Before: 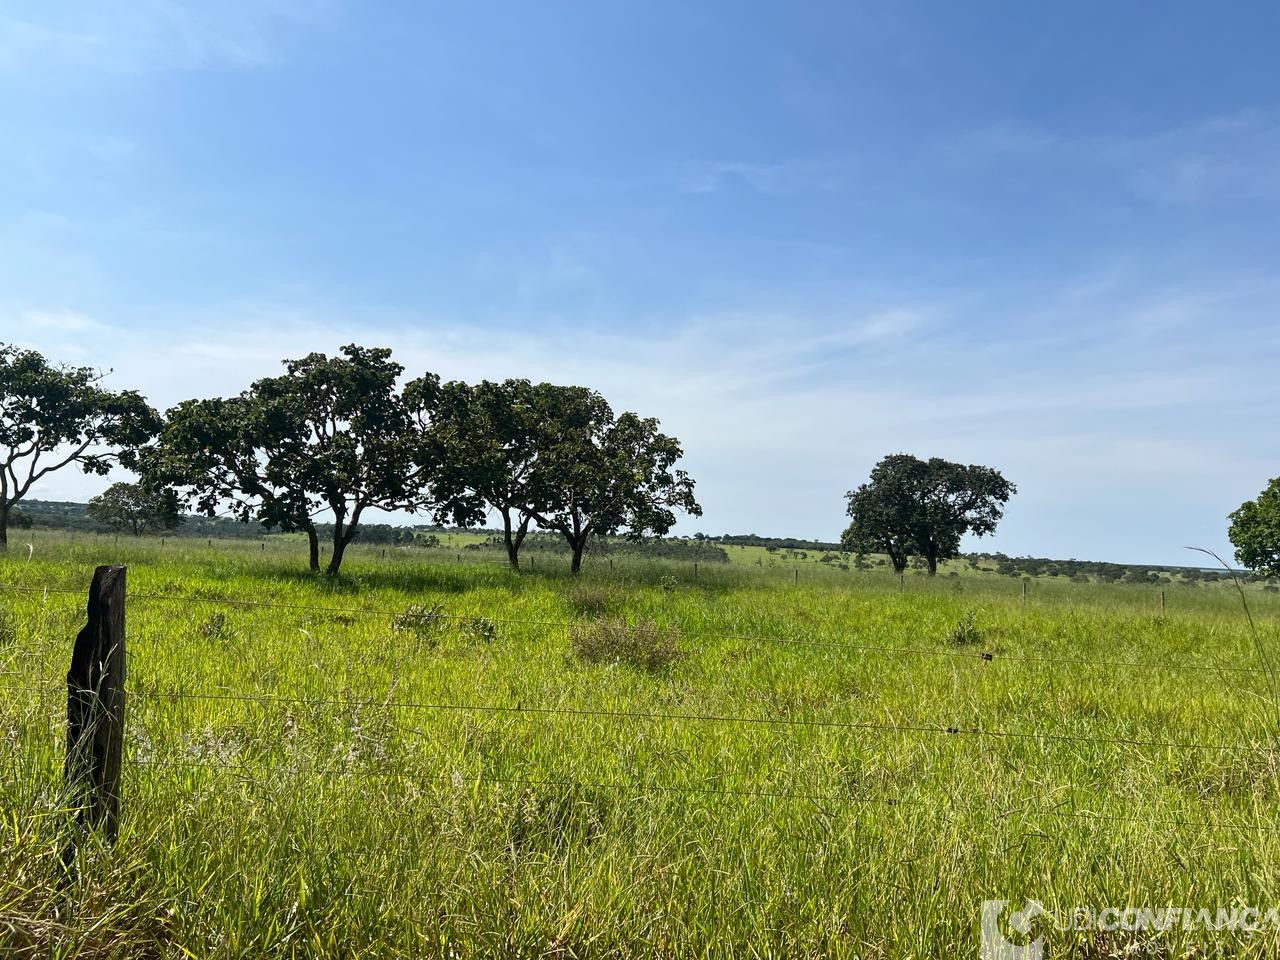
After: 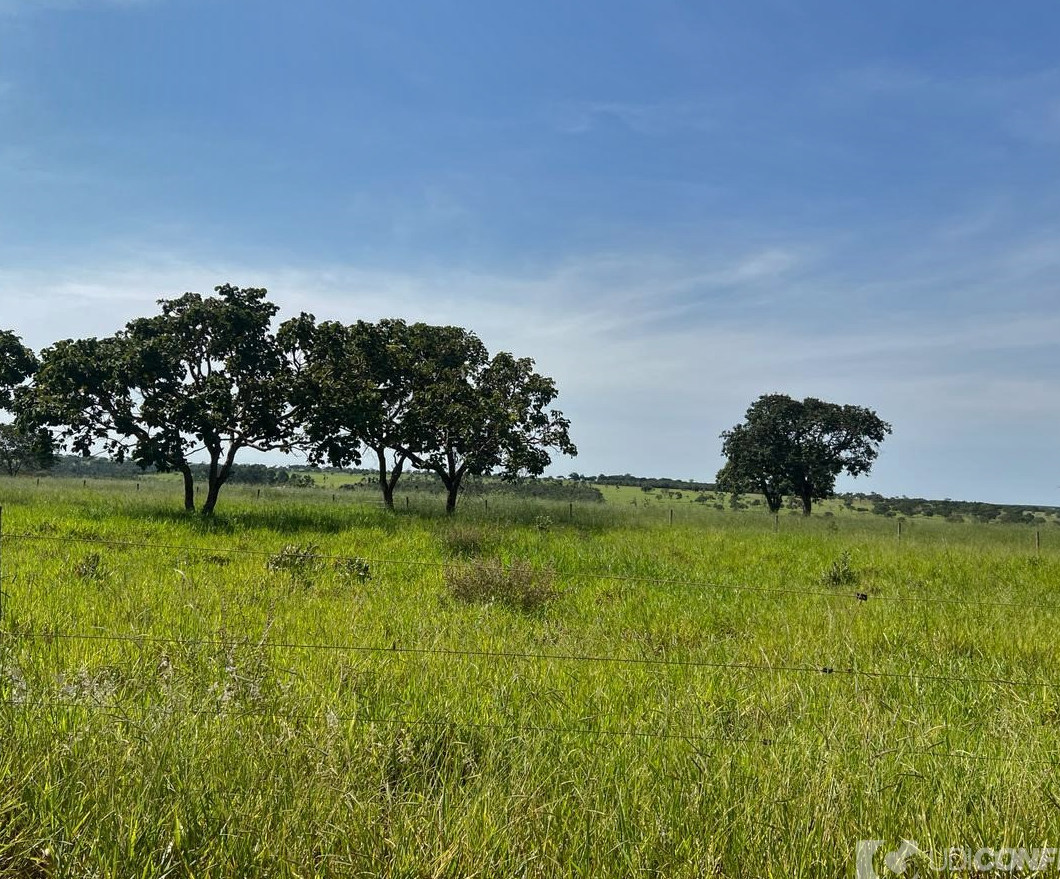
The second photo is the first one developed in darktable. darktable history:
rgb curve: curves: ch0 [(0, 0) (0.175, 0.154) (0.785, 0.663) (1, 1)]
shadows and highlights: radius 100.41, shadows 50.55, highlights -64.36, highlights color adjustment 49.82%, soften with gaussian
crop: left 9.807%, top 6.259%, right 7.334%, bottom 2.177%
